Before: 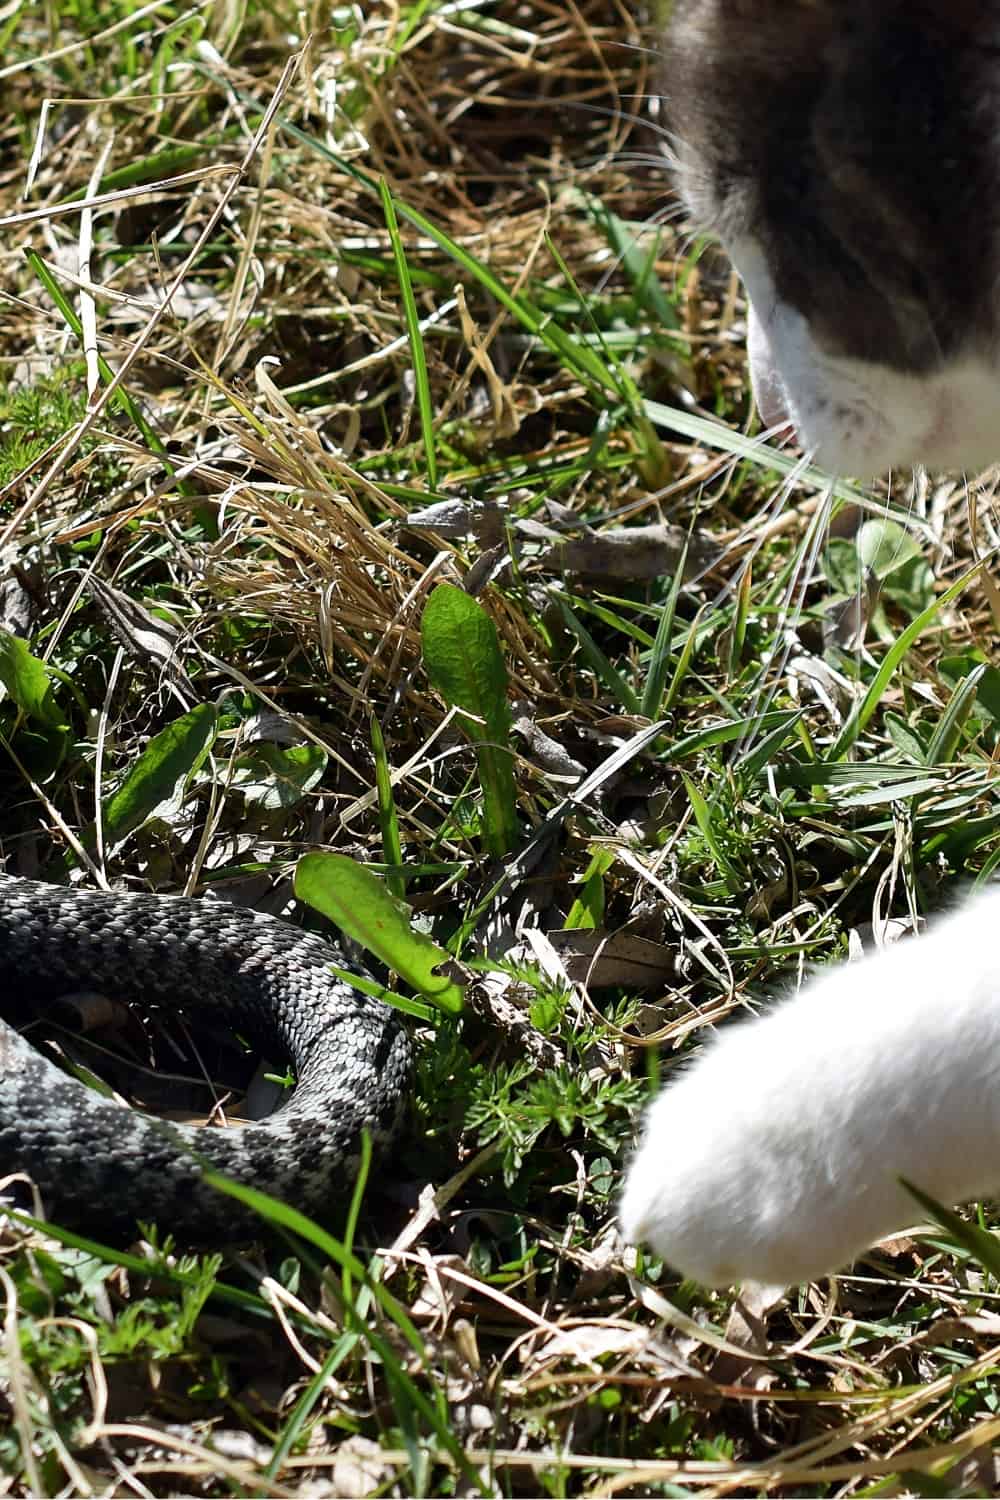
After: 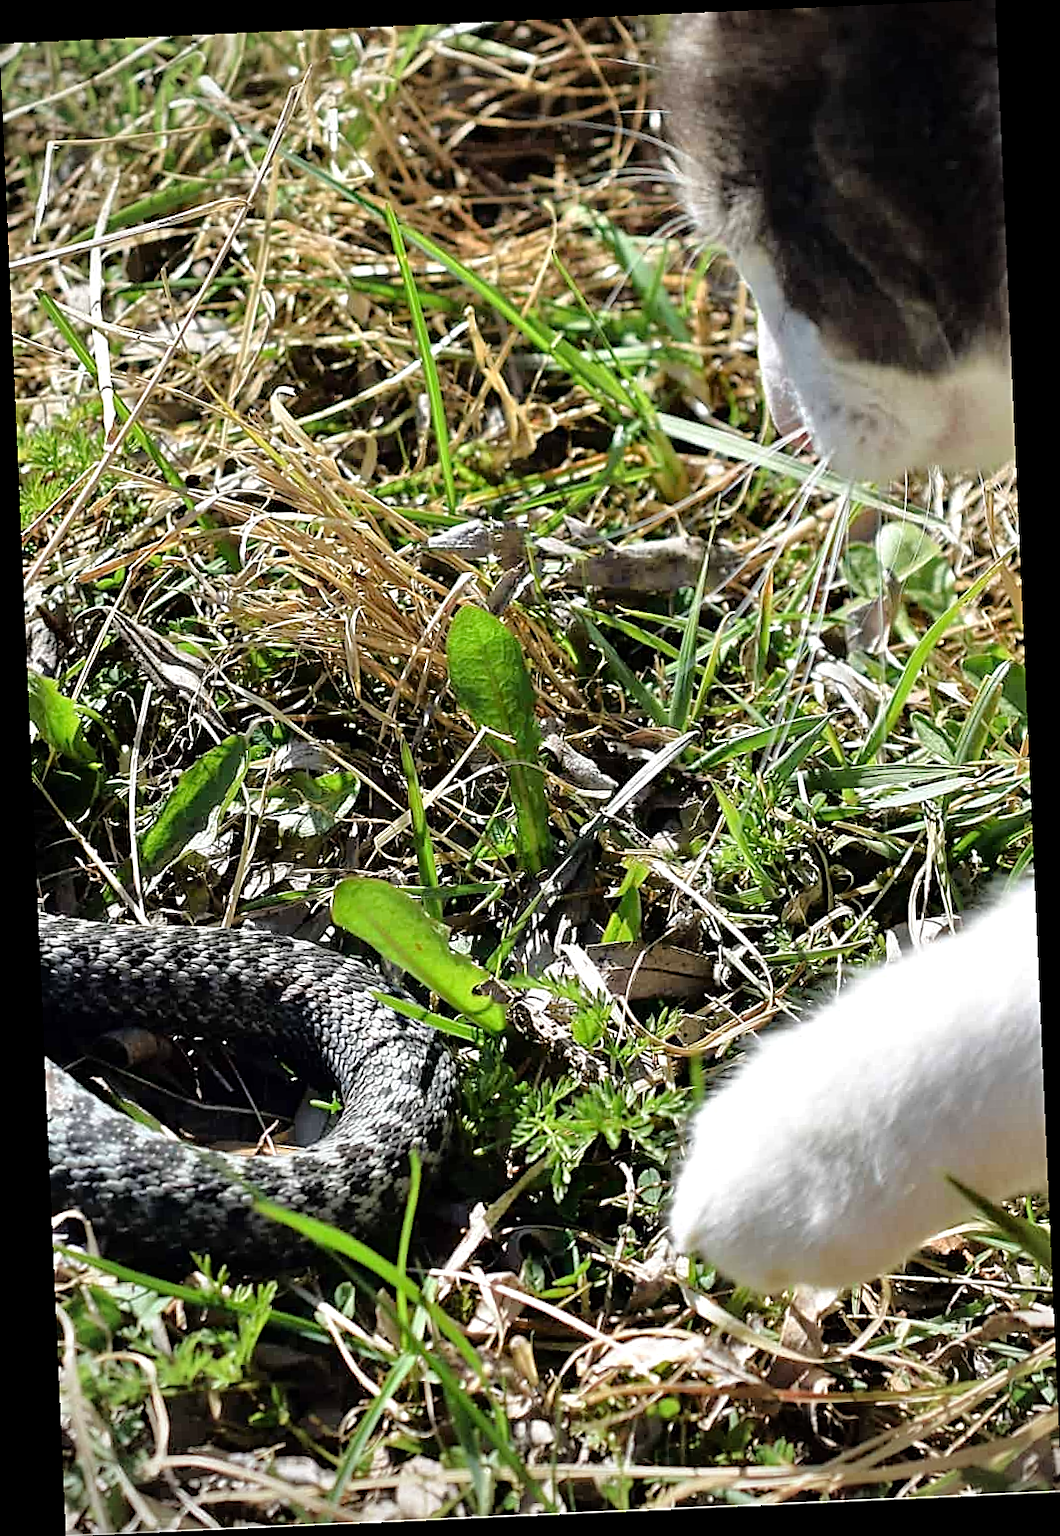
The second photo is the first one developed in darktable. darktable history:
vignetting: on, module defaults
tone equalizer: -7 EV 0.15 EV, -6 EV 0.6 EV, -5 EV 1.15 EV, -4 EV 1.33 EV, -3 EV 1.15 EV, -2 EV 0.6 EV, -1 EV 0.15 EV, mask exposure compensation -0.5 EV
rotate and perspective: rotation -2.56°, automatic cropping off
sharpen: on, module defaults
